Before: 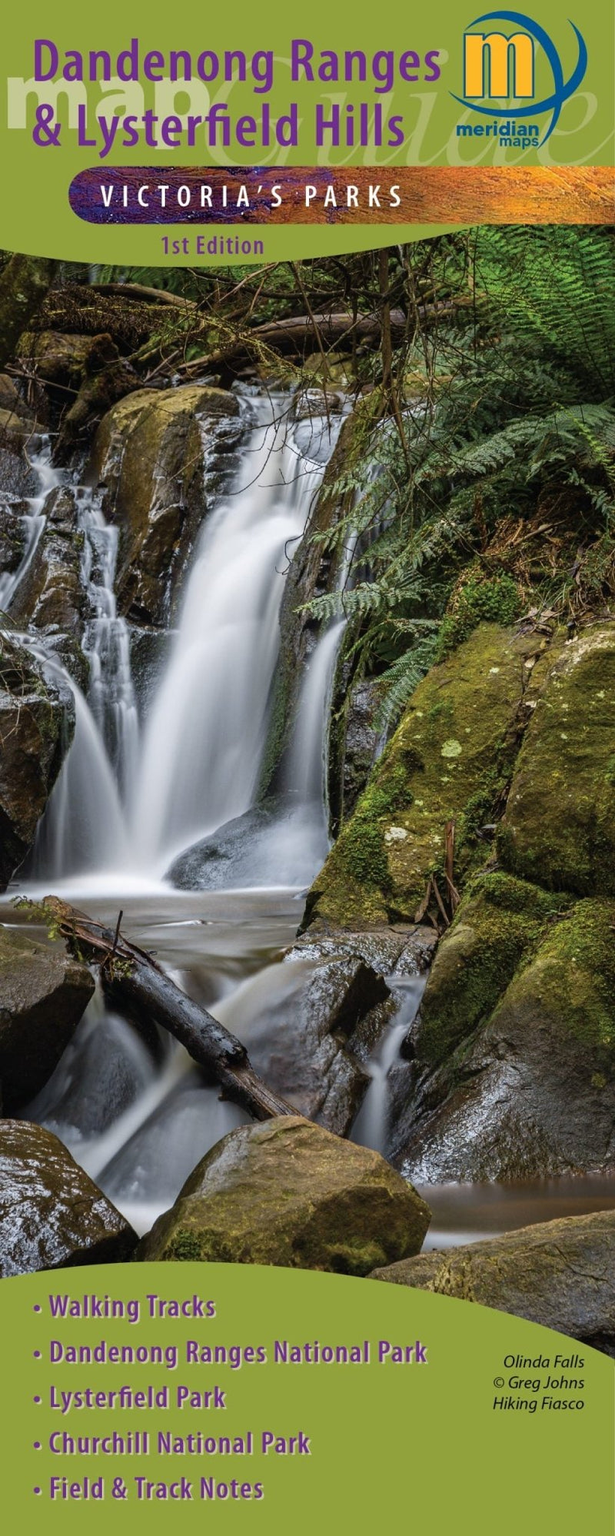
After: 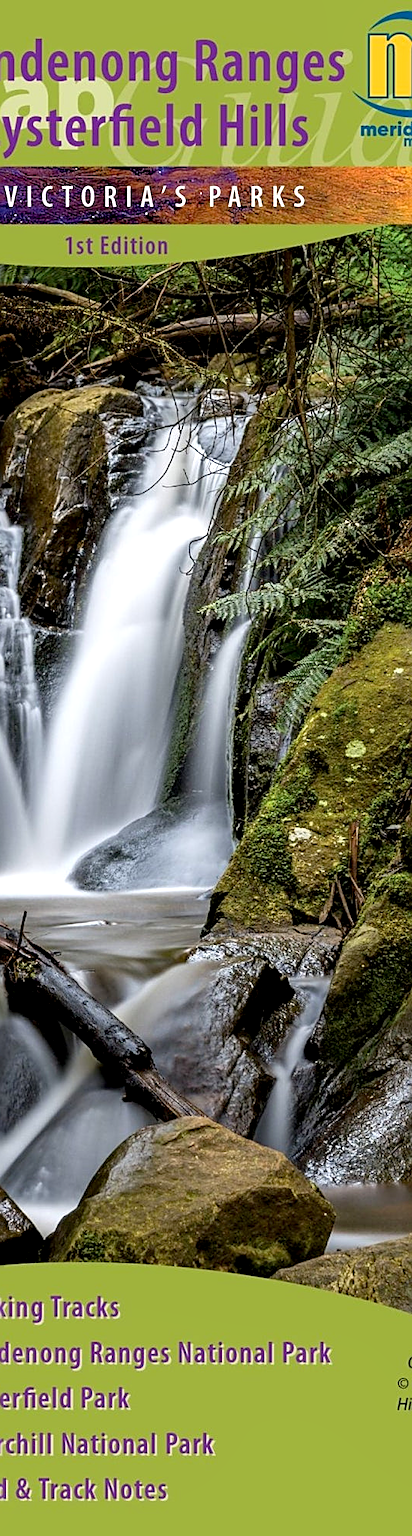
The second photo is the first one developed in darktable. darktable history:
sharpen: on, module defaults
tone equalizer: -8 EV -0.379 EV, -7 EV -0.423 EV, -6 EV -0.296 EV, -5 EV -0.194 EV, -3 EV 0.218 EV, -2 EV 0.355 EV, -1 EV 0.364 EV, +0 EV 0.426 EV, smoothing 1
crop and rotate: left 15.668%, right 17.29%
exposure: black level correction 0.01, exposure 0.015 EV, compensate highlight preservation false
